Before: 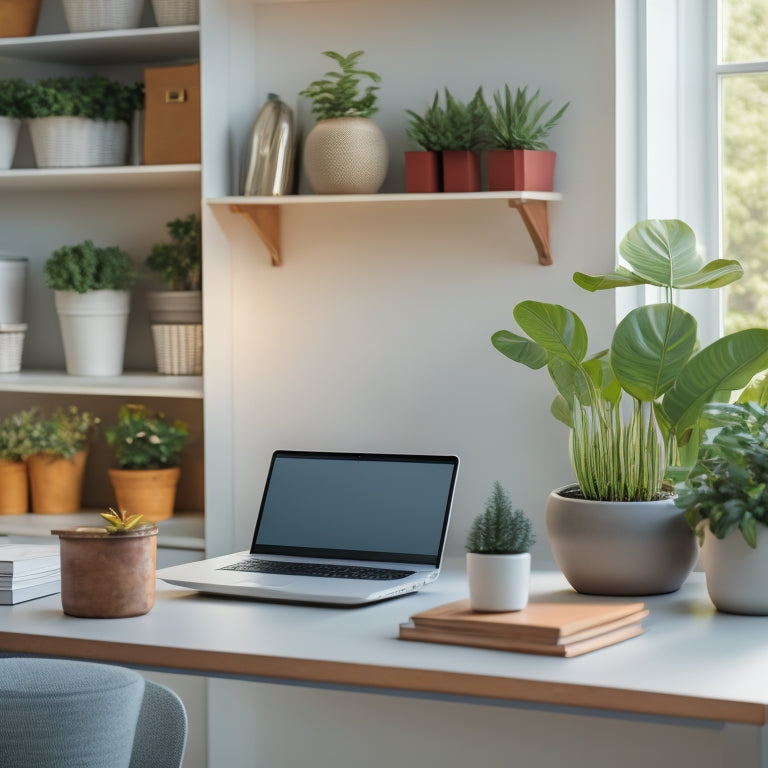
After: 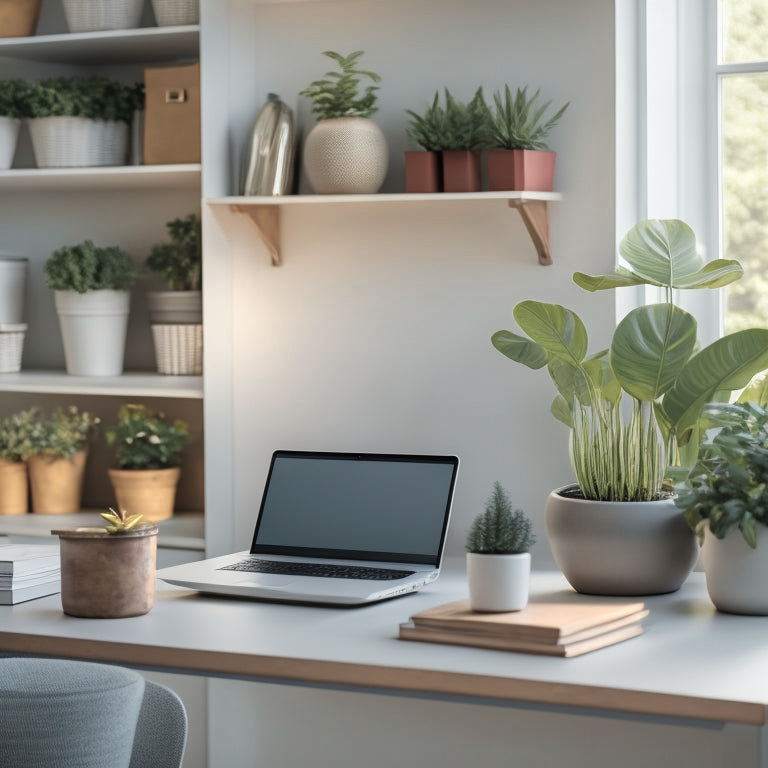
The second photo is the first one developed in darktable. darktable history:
color balance rgb: linear chroma grading › global chroma 9.31%, global vibrance 41.49%
color zones: curves: ch0 [(0, 0.6) (0.129, 0.585) (0.193, 0.596) (0.429, 0.5) (0.571, 0.5) (0.714, 0.5) (0.857, 0.5) (1, 0.6)]; ch1 [(0, 0.453) (0.112, 0.245) (0.213, 0.252) (0.429, 0.233) (0.571, 0.231) (0.683, 0.242) (0.857, 0.296) (1, 0.453)]
